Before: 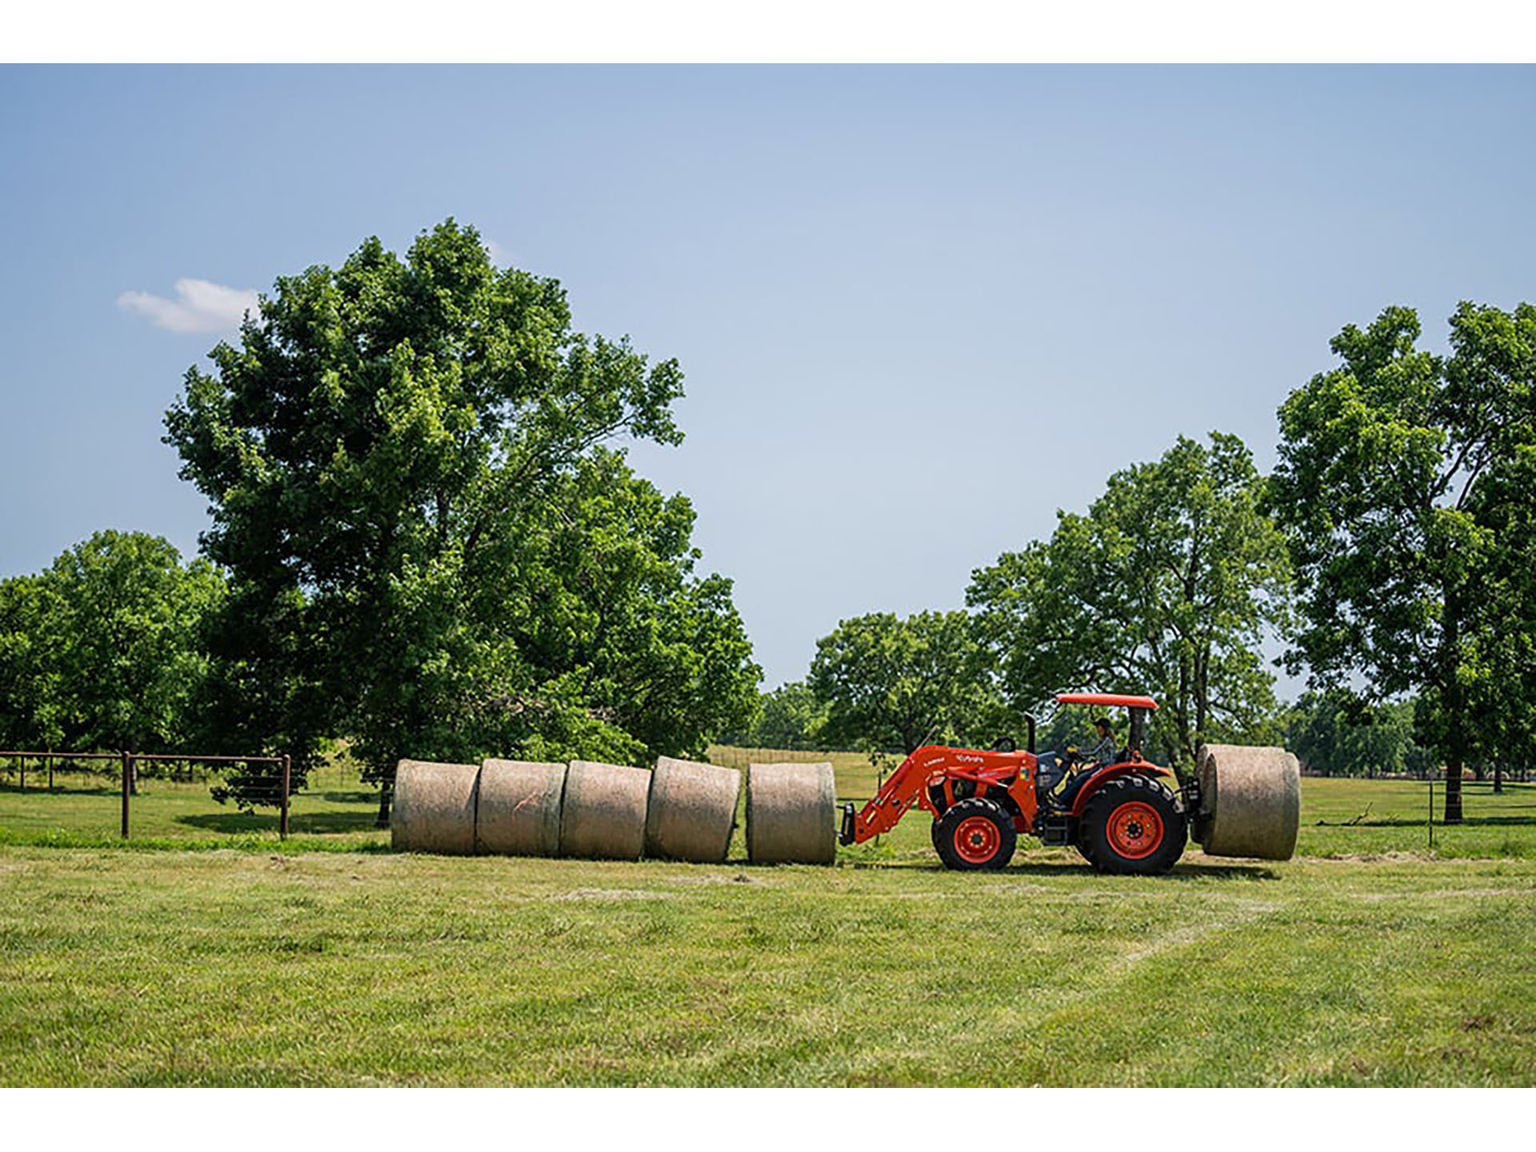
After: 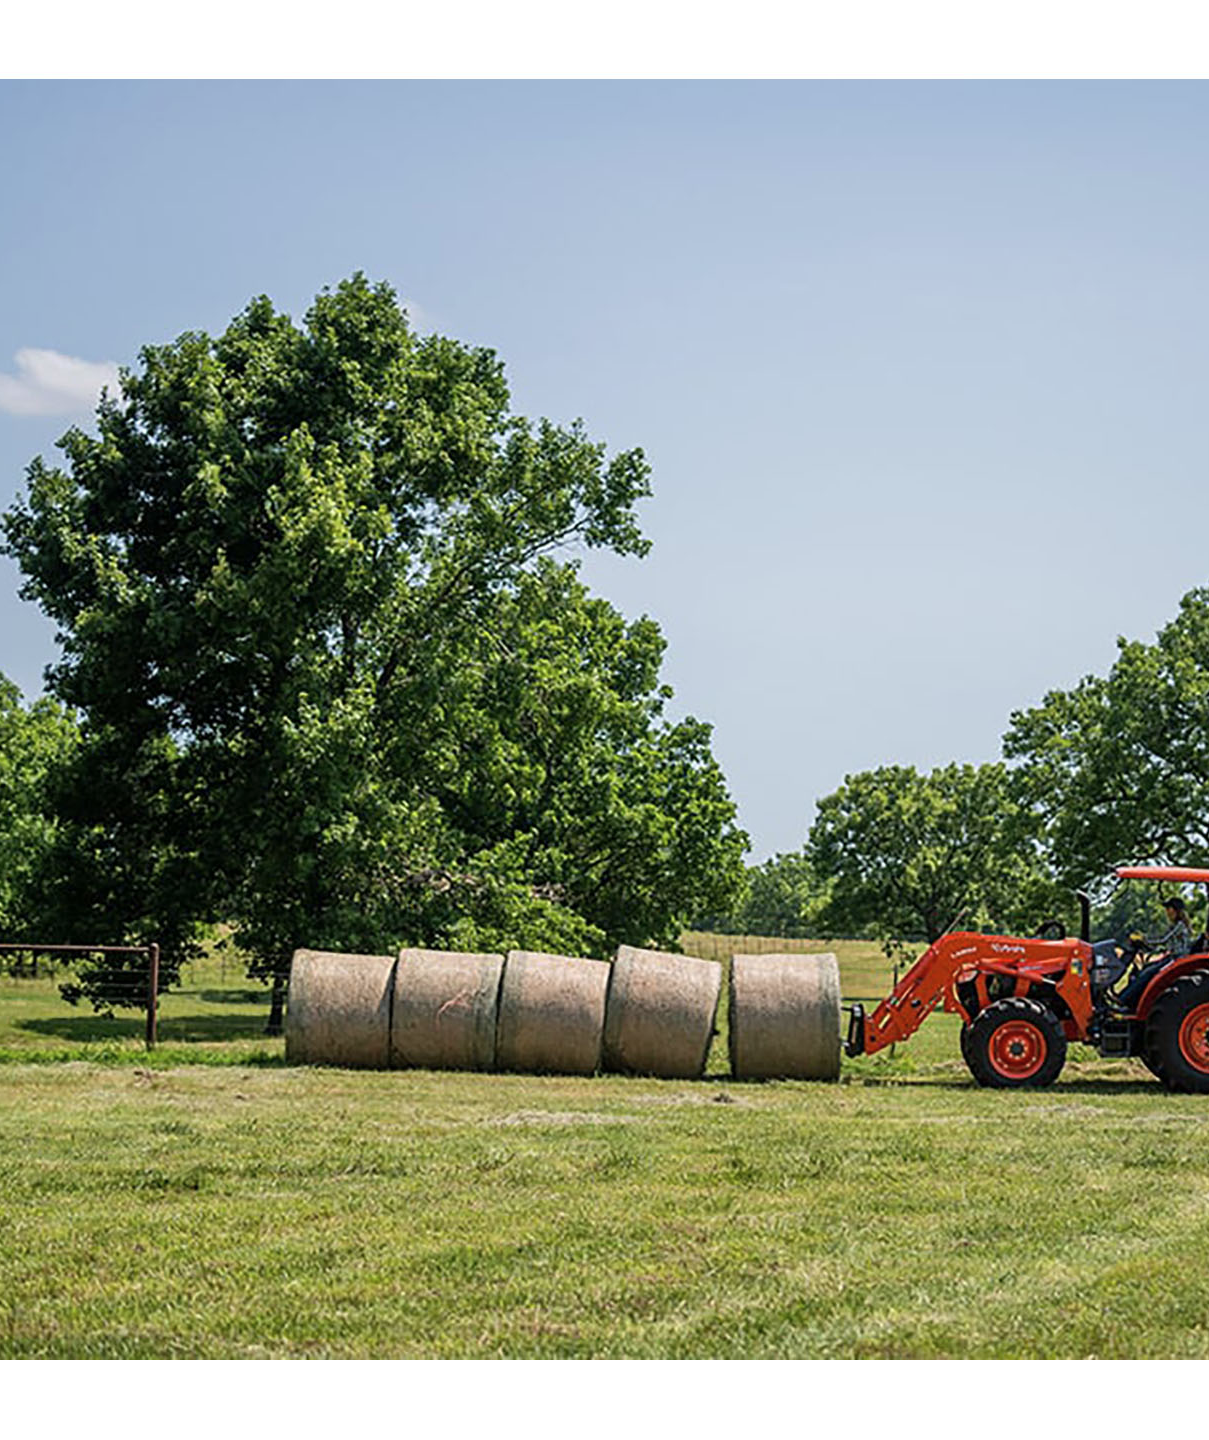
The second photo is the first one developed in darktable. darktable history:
contrast brightness saturation: saturation -0.094
crop: left 10.629%, right 26.353%
